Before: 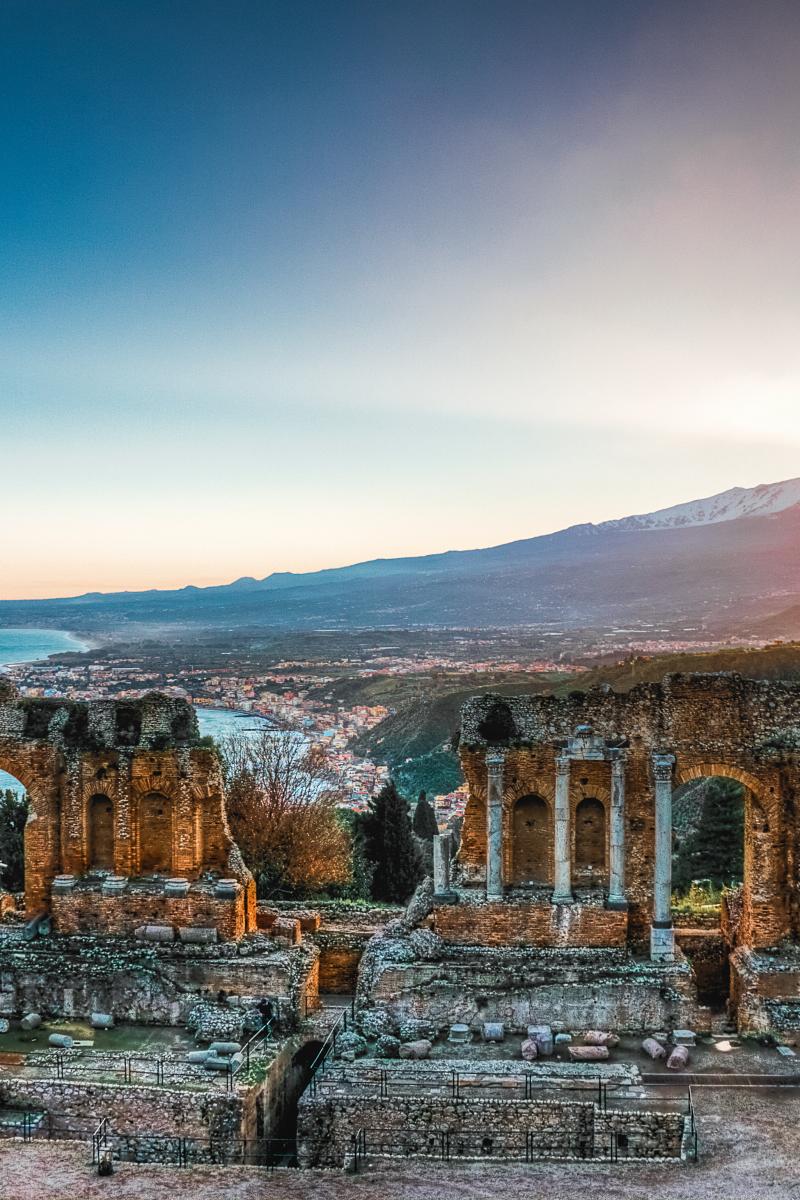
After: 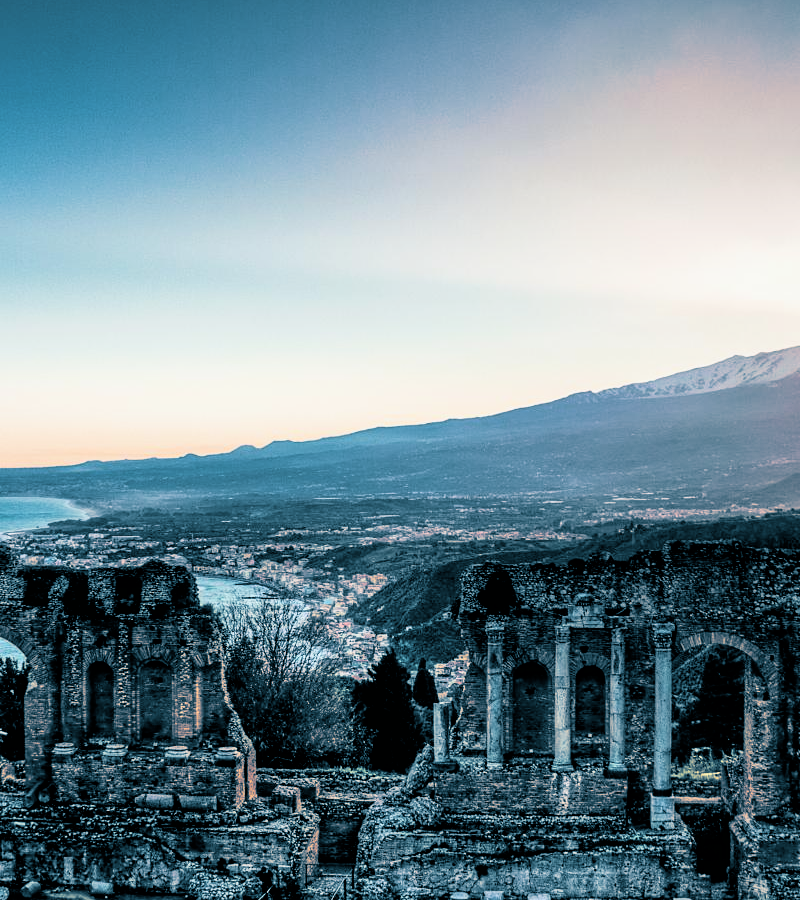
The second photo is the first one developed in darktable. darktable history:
tone equalizer: on, module defaults
crop: top 11.038%, bottom 13.962%
filmic rgb: black relative exposure -3.72 EV, white relative exposure 2.77 EV, dynamic range scaling -5.32%, hardness 3.03
split-toning: shadows › hue 212.4°, balance -70
